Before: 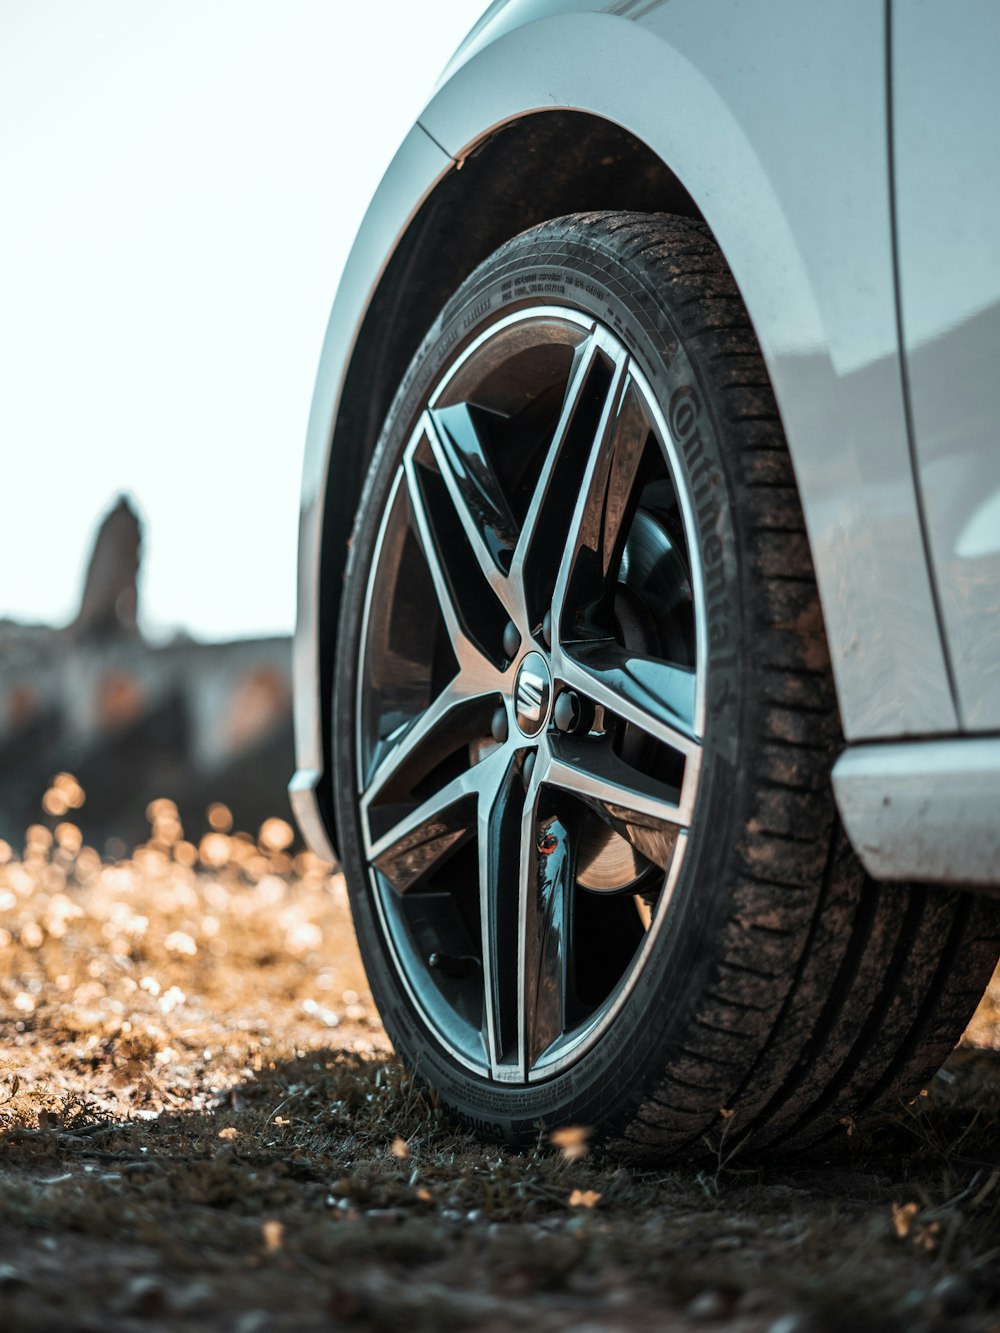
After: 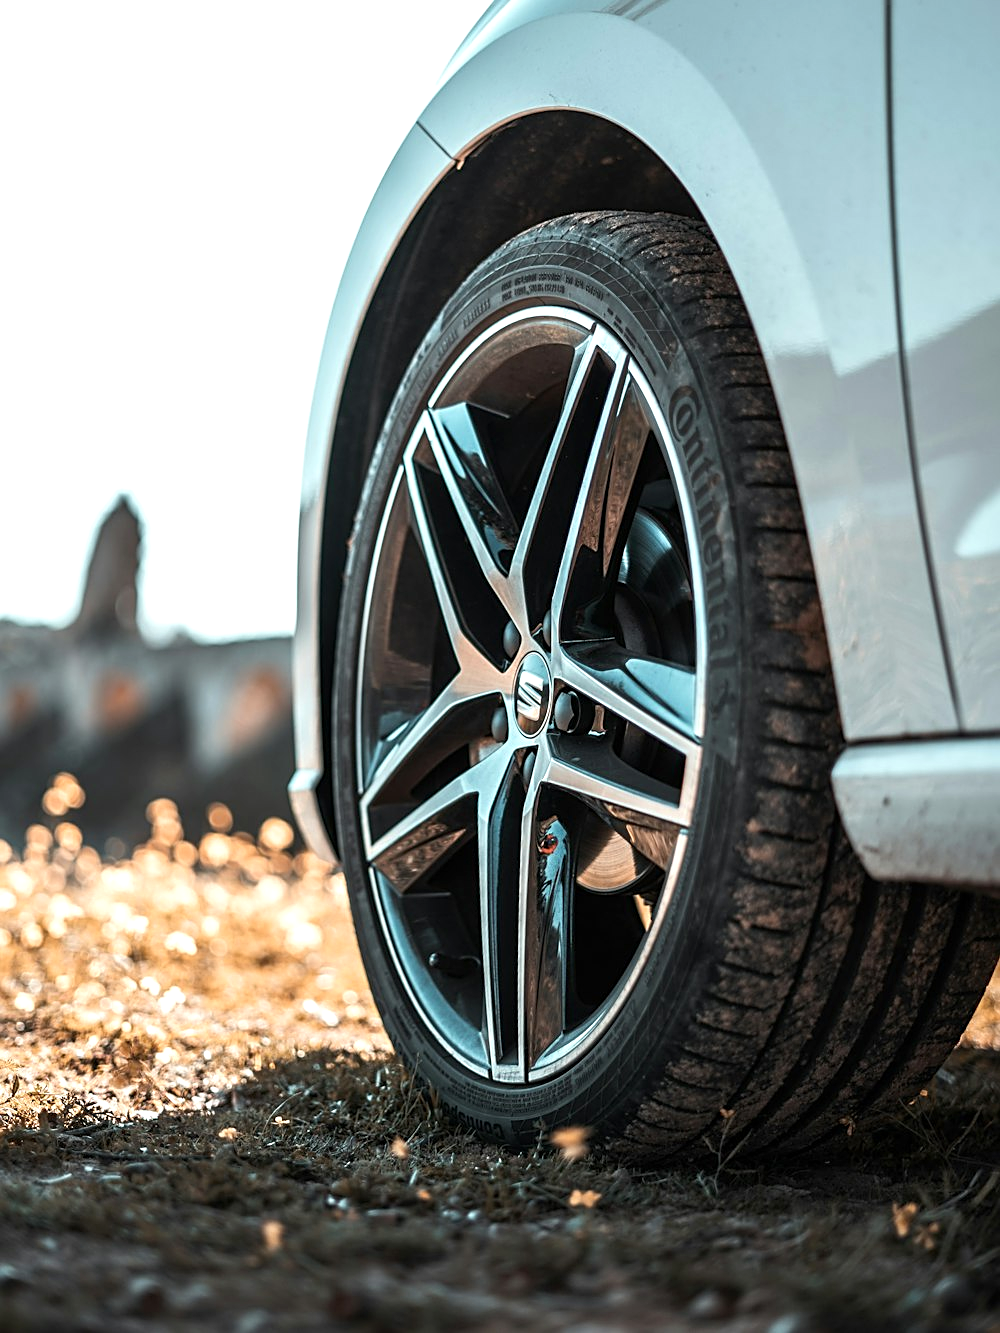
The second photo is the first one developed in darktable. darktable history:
white balance: emerald 1
exposure: exposure 0.4 EV, compensate highlight preservation false
sharpen: on, module defaults
